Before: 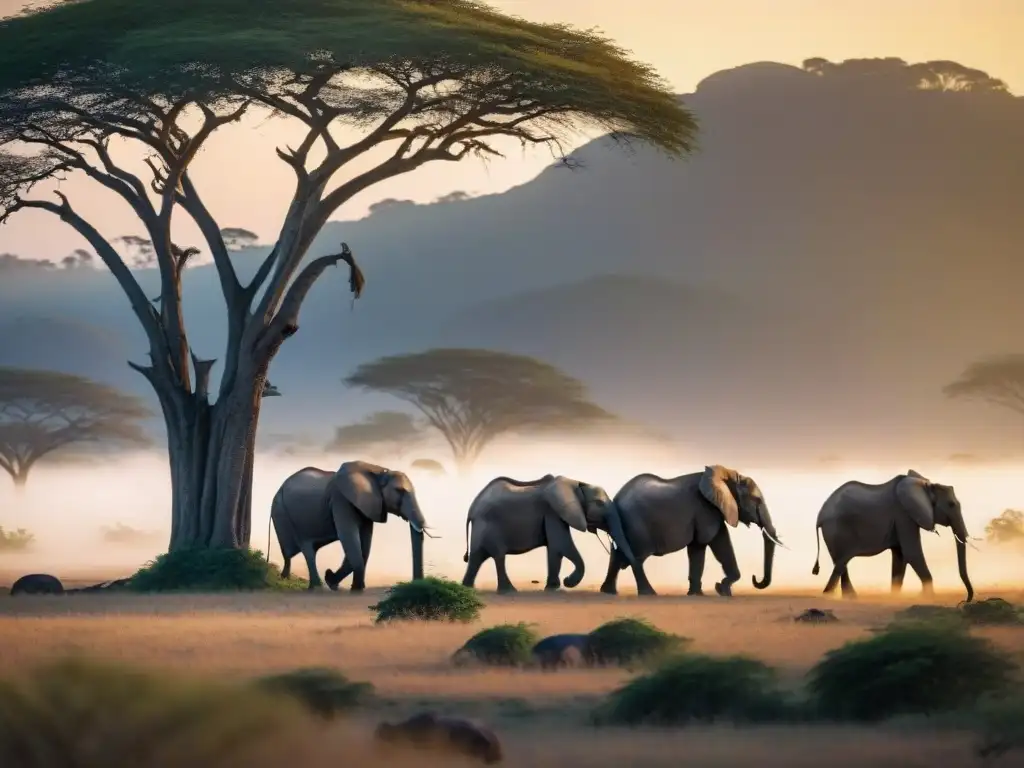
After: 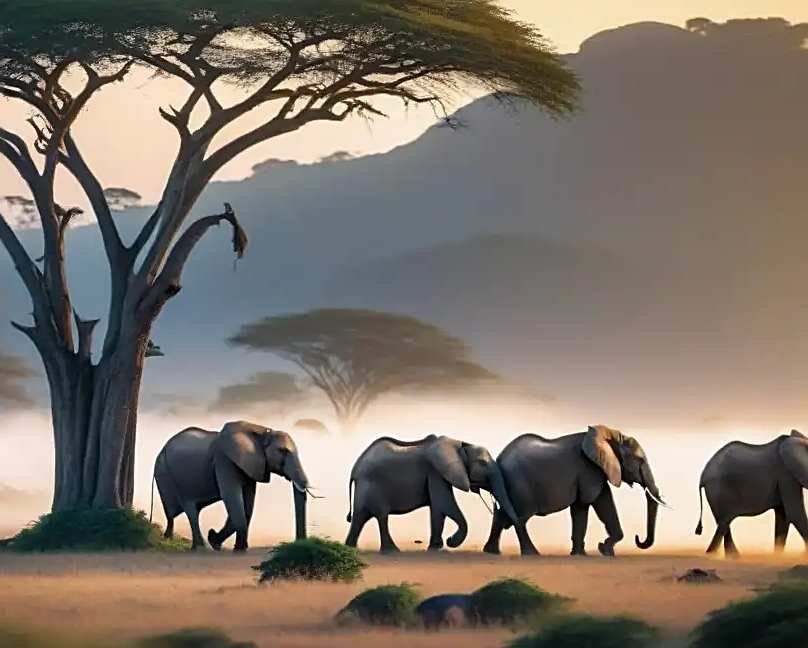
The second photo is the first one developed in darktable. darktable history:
sharpen: on, module defaults
crop: left 11.465%, top 5.322%, right 9.553%, bottom 10.302%
